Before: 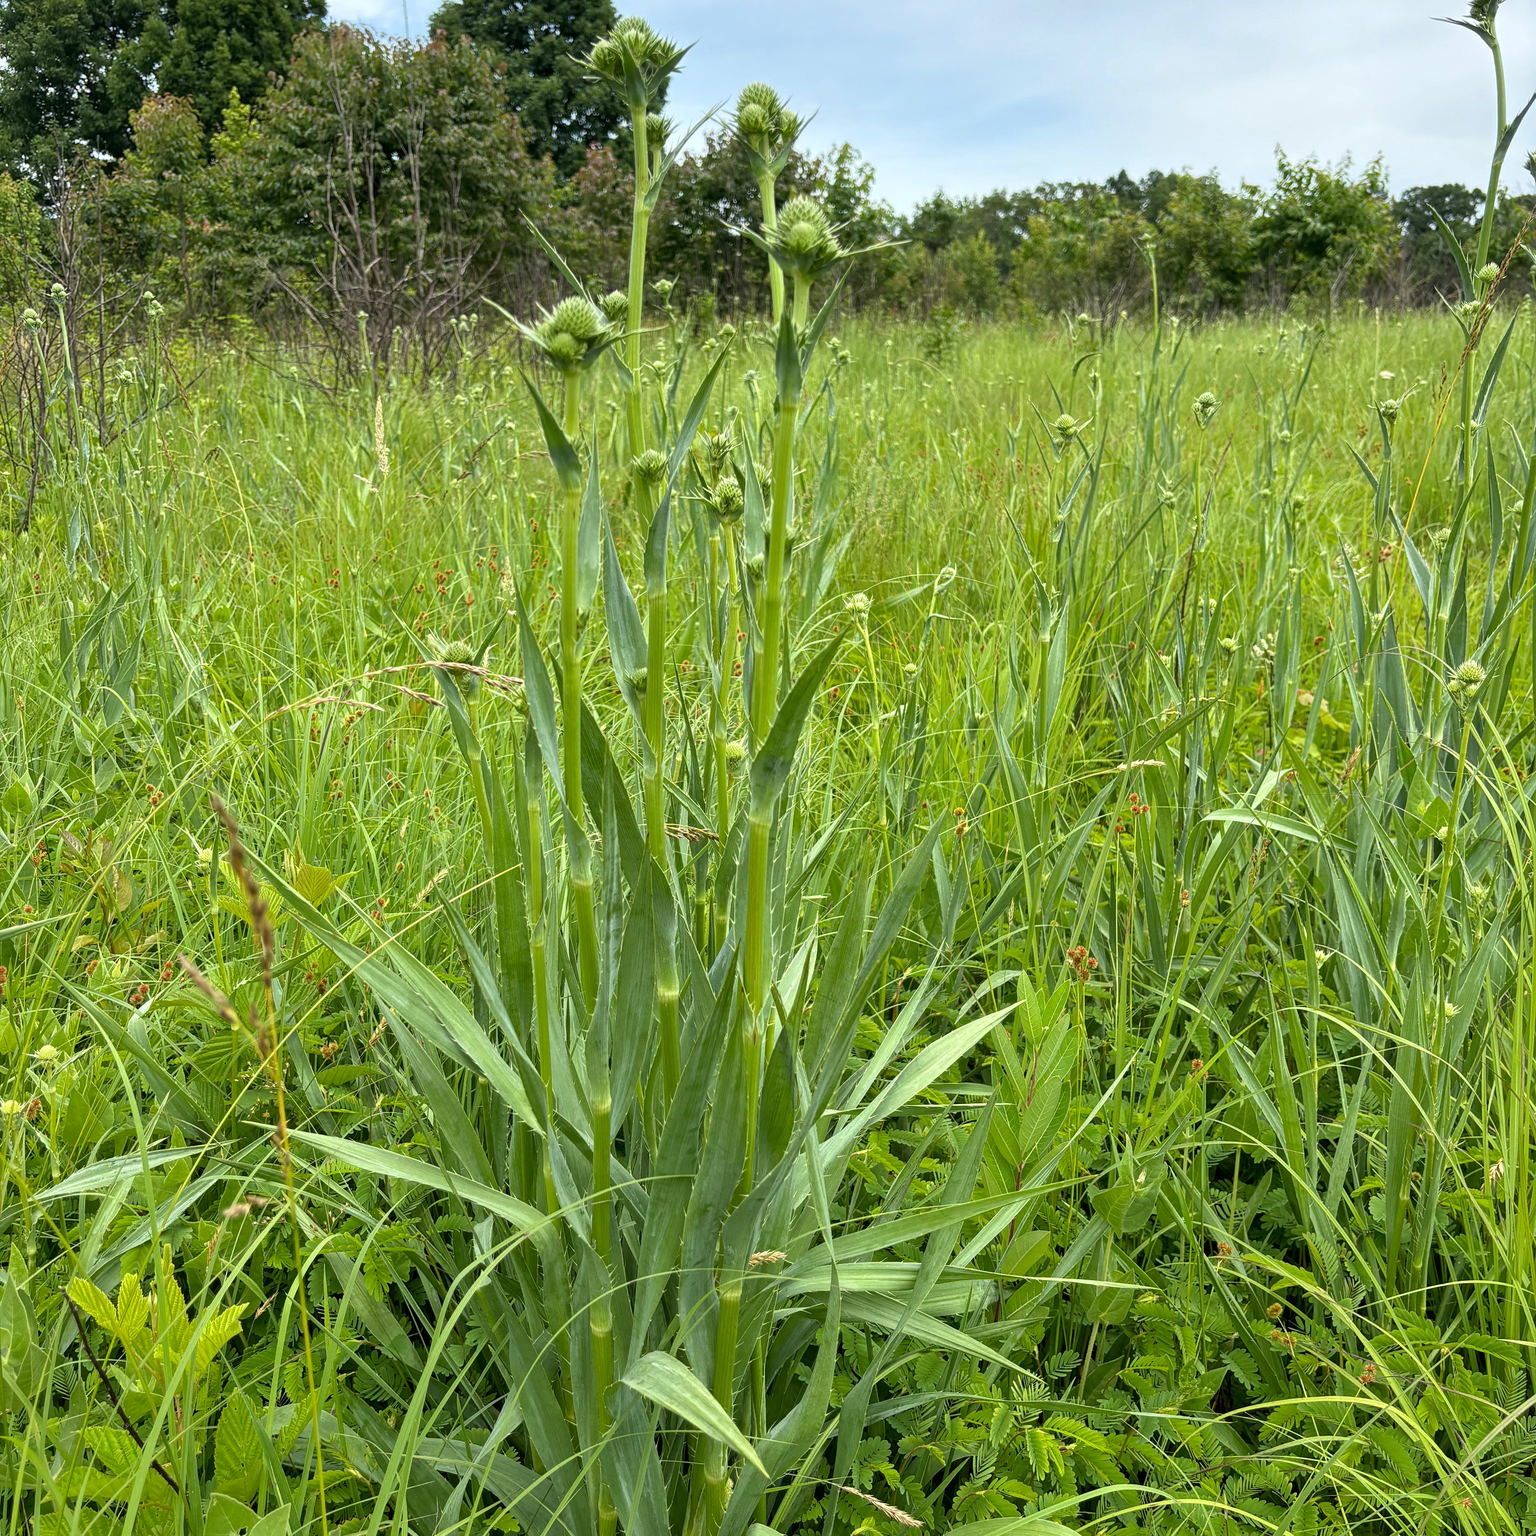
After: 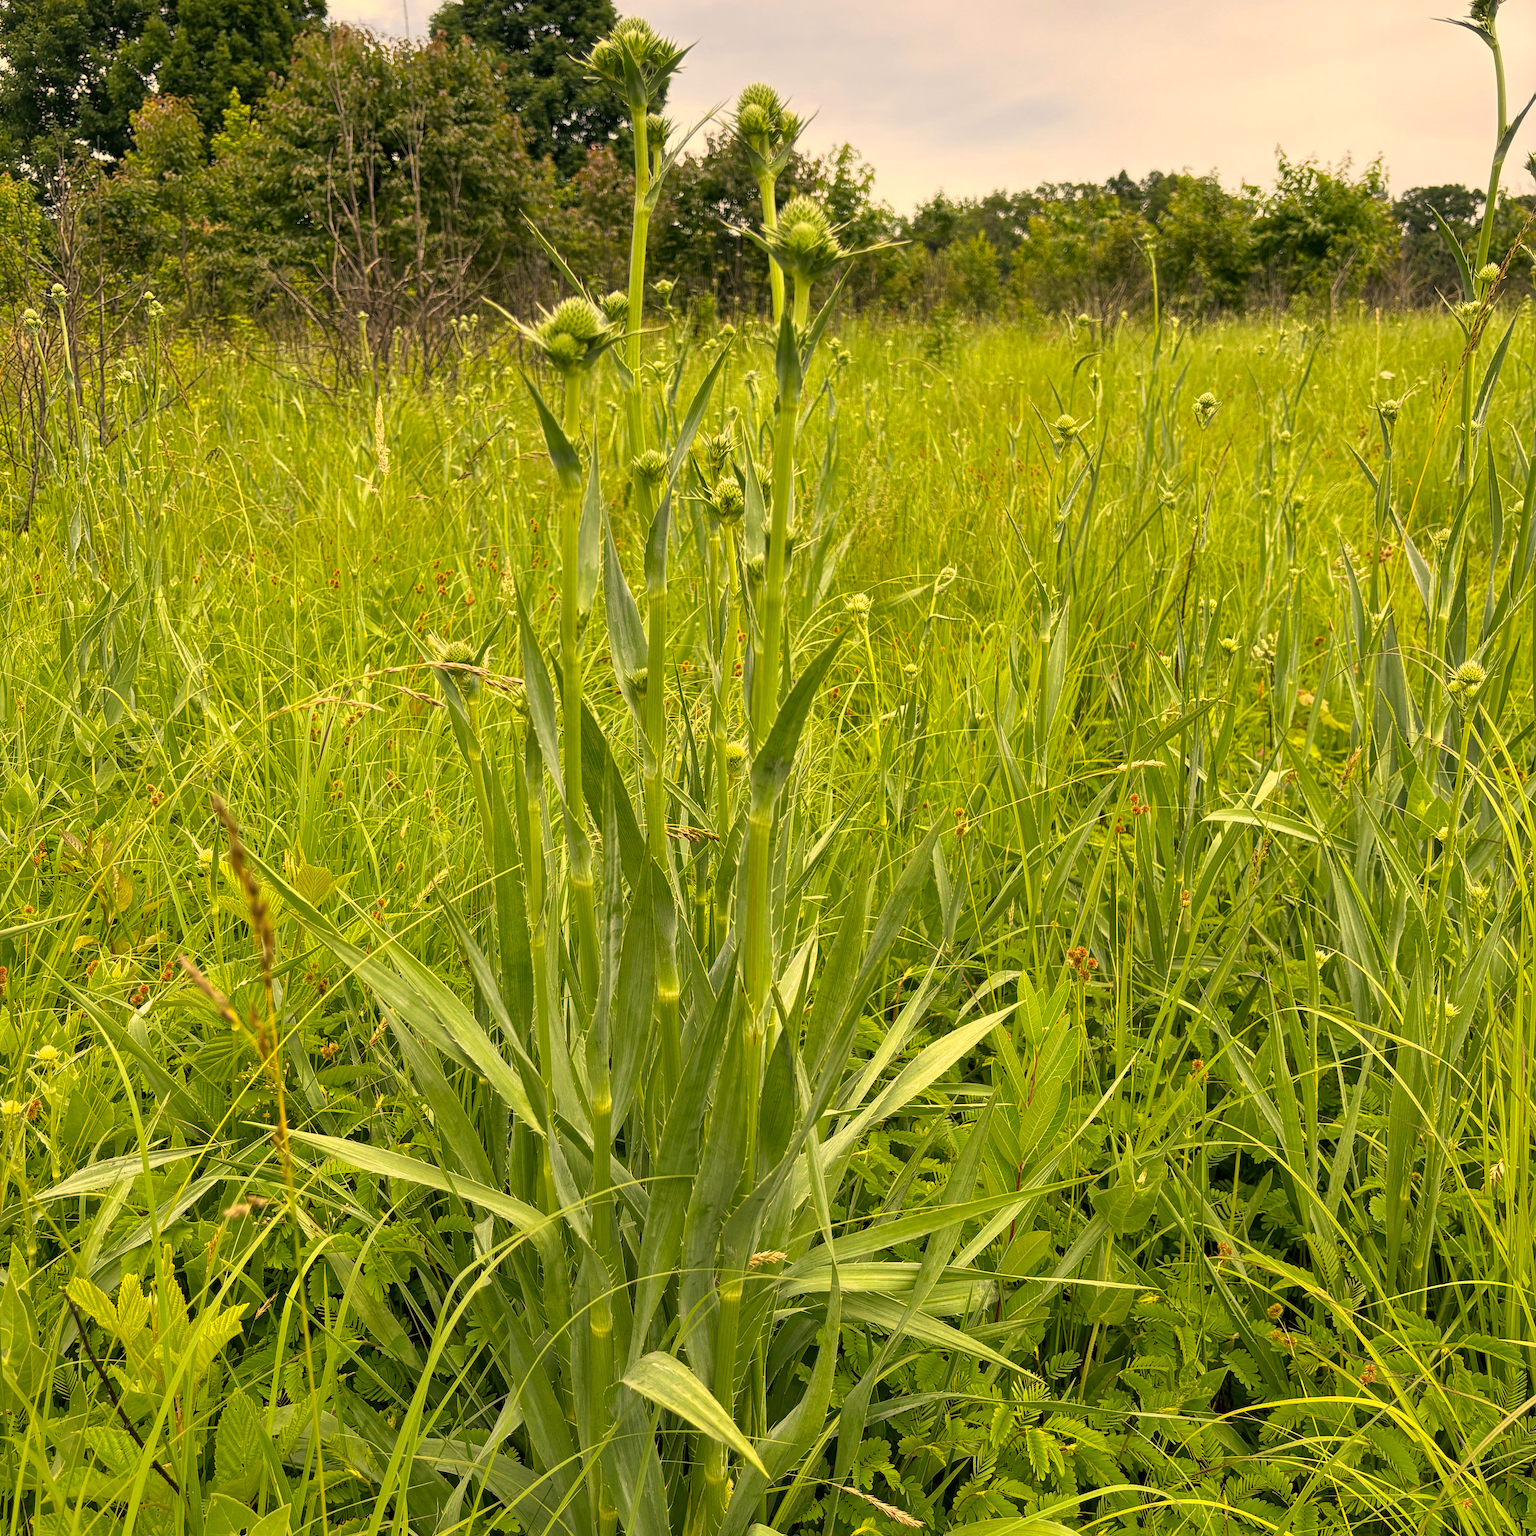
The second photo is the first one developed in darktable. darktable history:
color correction: highlights a* 15, highlights b* 31.55
